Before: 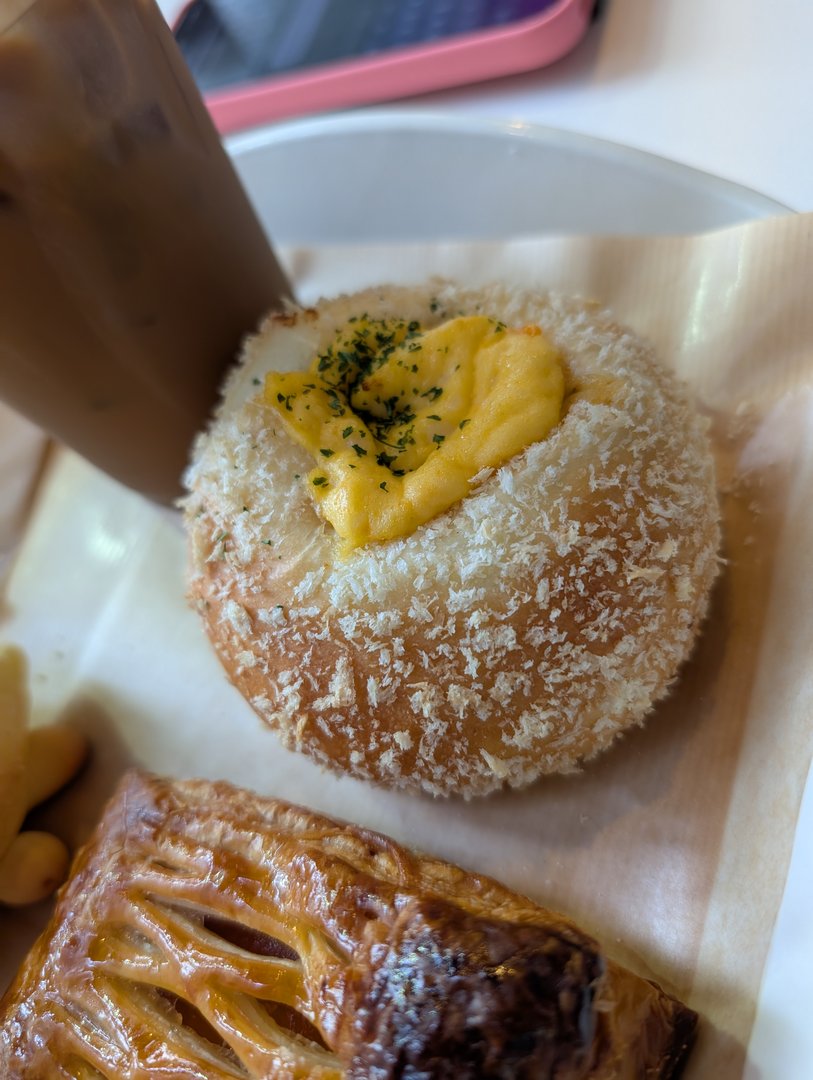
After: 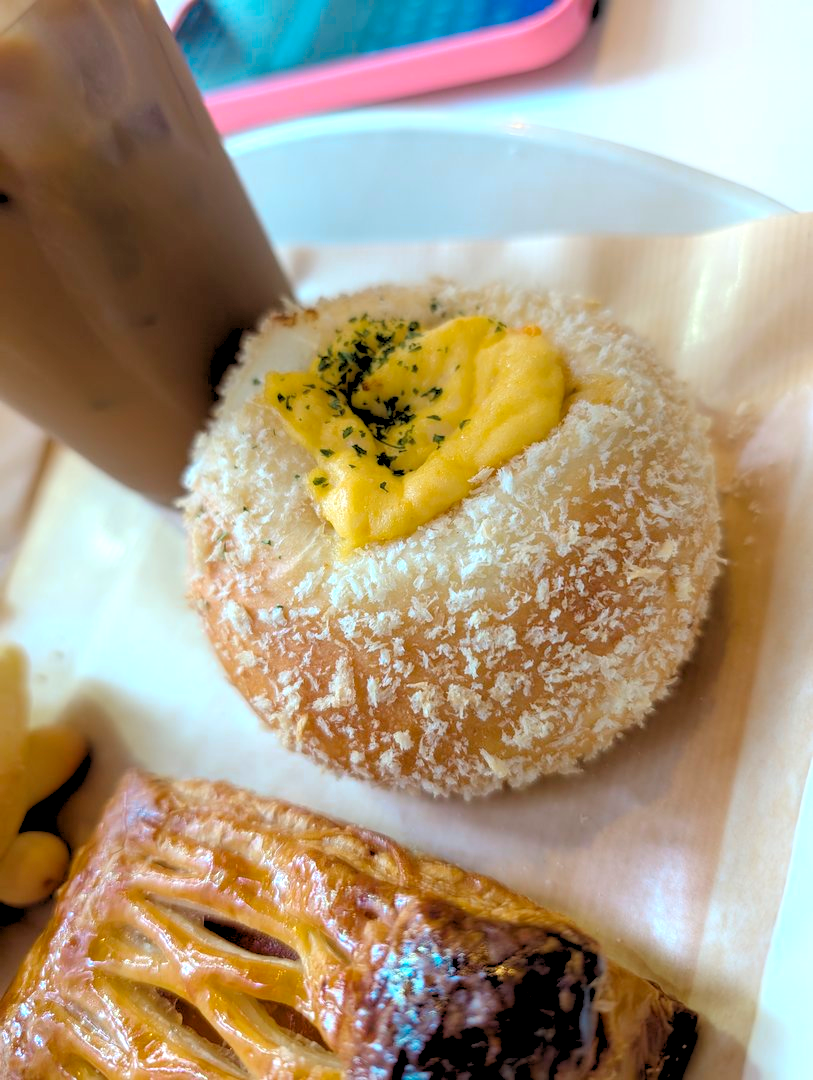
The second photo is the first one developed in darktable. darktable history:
color zones: curves: ch0 [(0.254, 0.492) (0.724, 0.62)]; ch1 [(0.25, 0.528) (0.719, 0.796)]; ch2 [(0, 0.472) (0.25, 0.5) (0.73, 0.184)]
rgb levels: preserve colors sum RGB, levels [[0.038, 0.433, 0.934], [0, 0.5, 1], [0, 0.5, 1]]
exposure: black level correction 0, exposure 0.7 EV, compensate exposure bias true, compensate highlight preservation false
